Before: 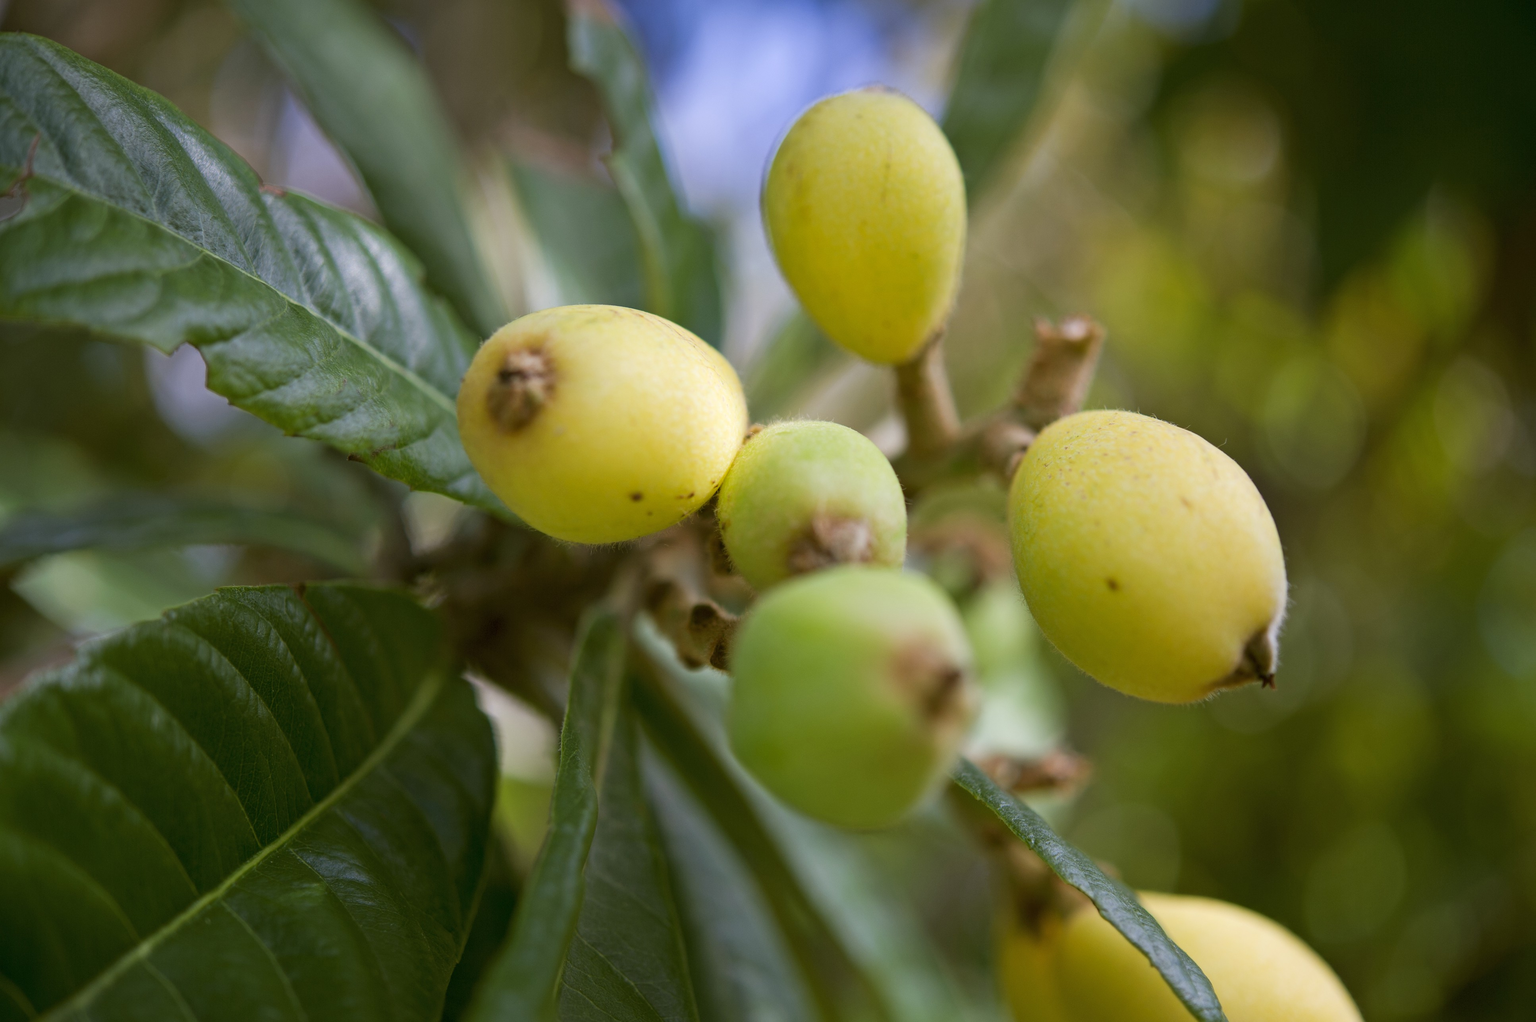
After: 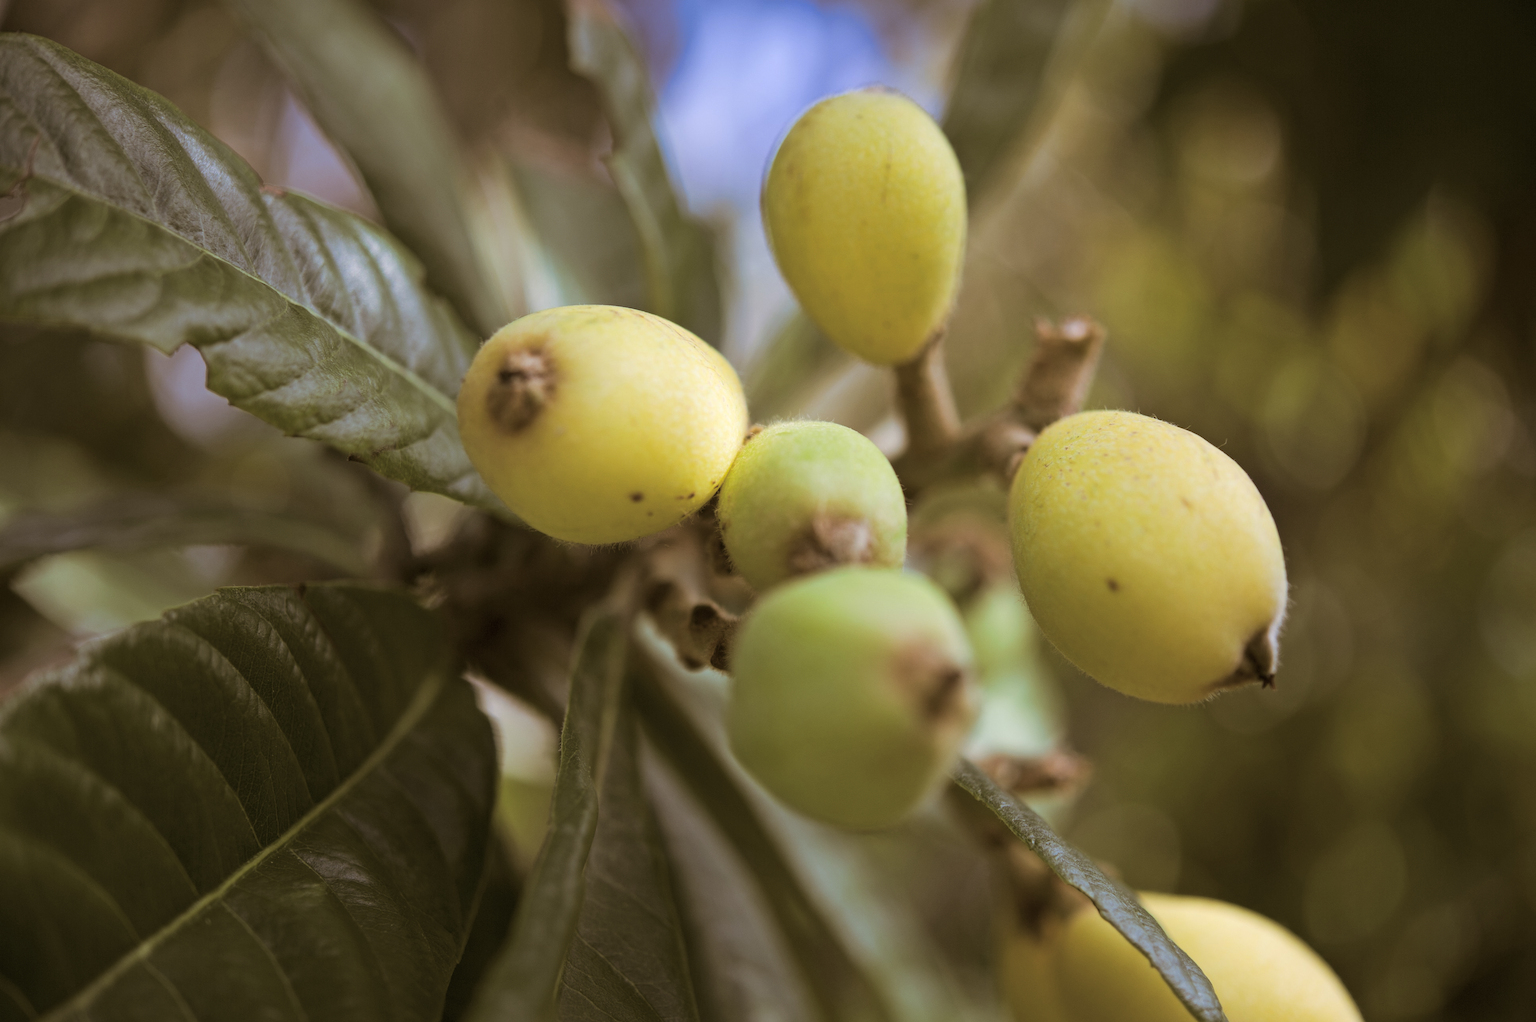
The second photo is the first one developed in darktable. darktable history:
split-toning: shadows › hue 32.4°, shadows › saturation 0.51, highlights › hue 180°, highlights › saturation 0, balance -60.17, compress 55.19%
tone equalizer: on, module defaults
